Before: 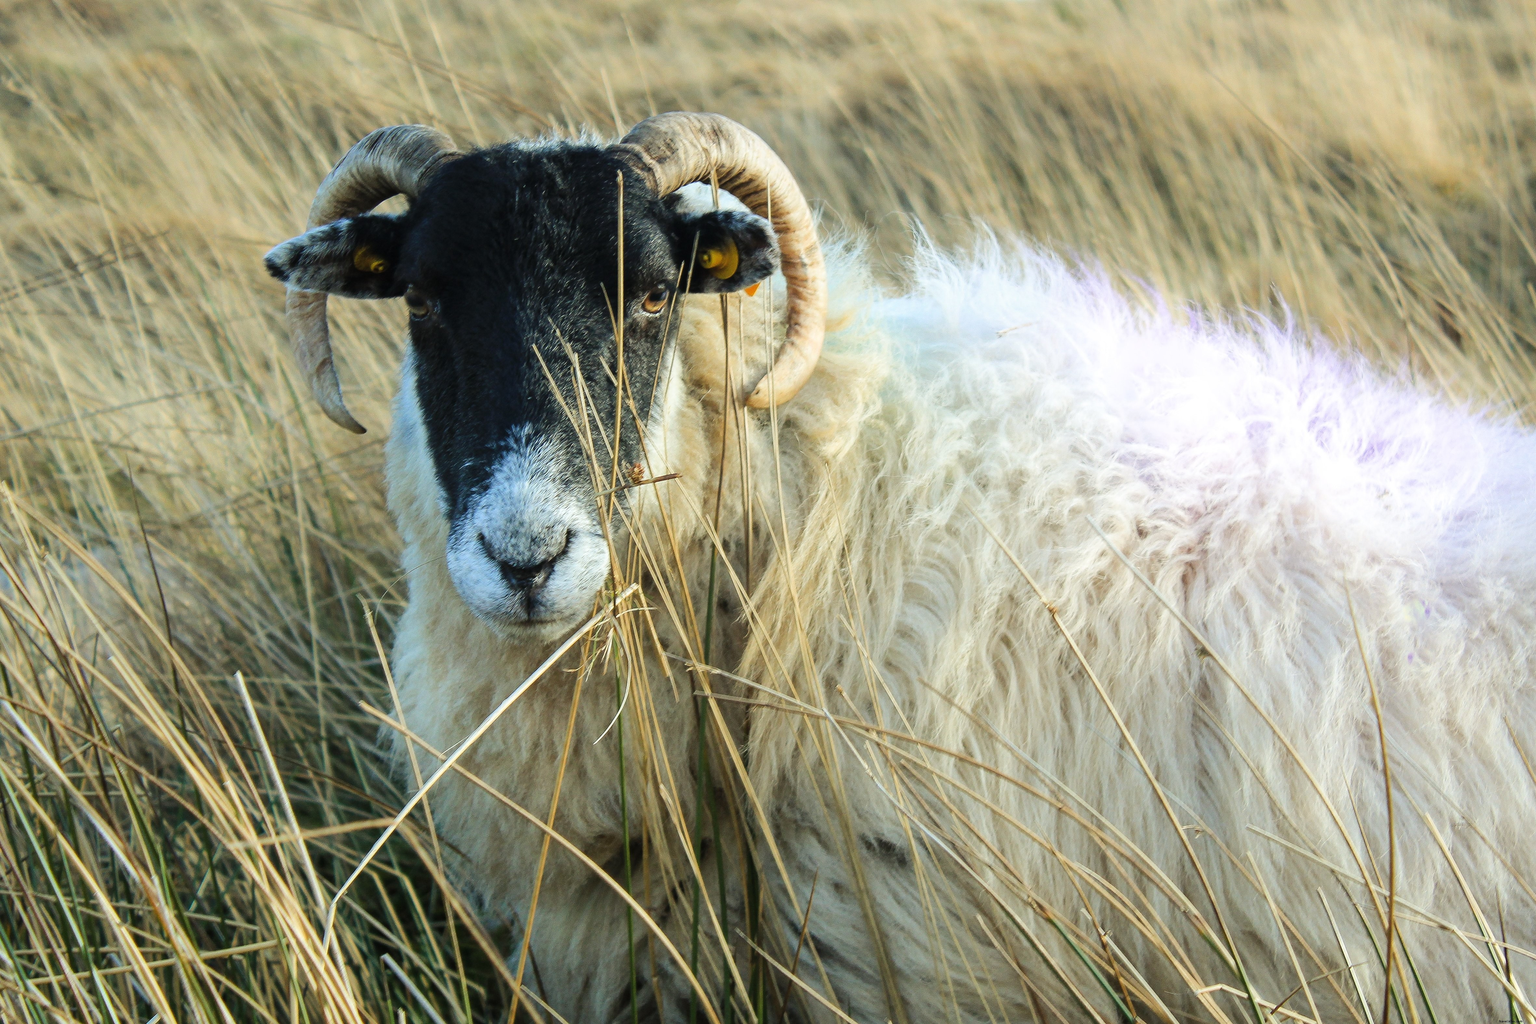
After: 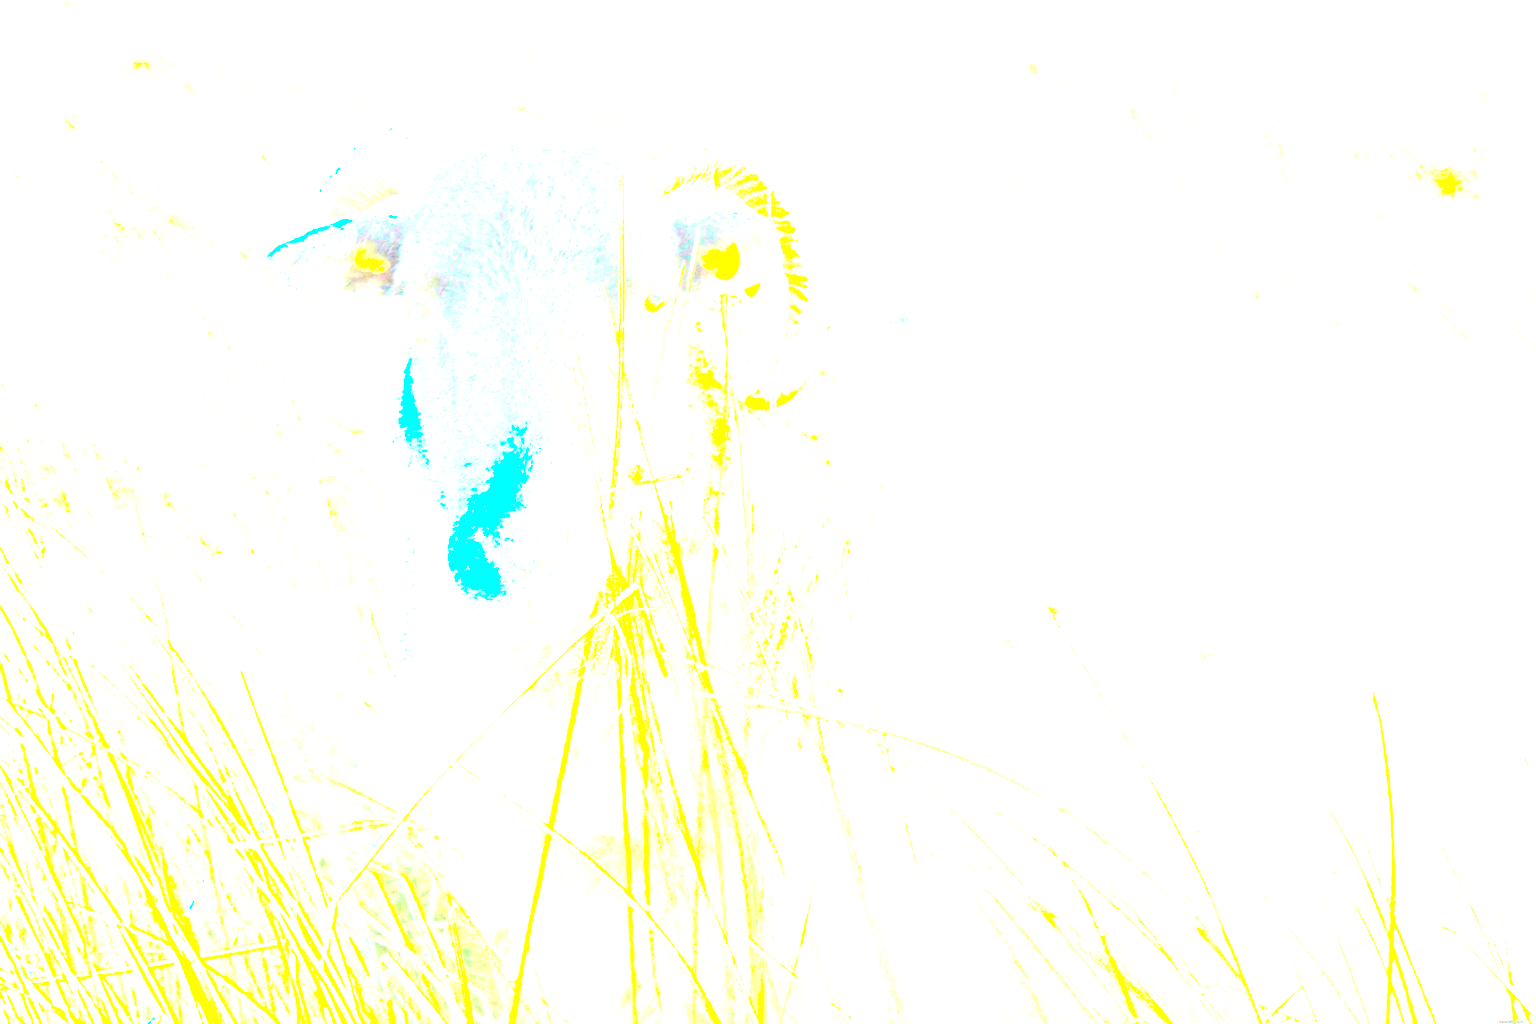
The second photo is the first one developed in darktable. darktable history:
exposure: exposure 7.915 EV, compensate highlight preservation false
tone curve: curves: ch0 [(0, 0) (0.035, 0.017) (0.131, 0.108) (0.279, 0.279) (0.476, 0.554) (0.617, 0.693) (0.704, 0.77) (0.801, 0.854) (0.895, 0.927) (1, 0.976)]; ch1 [(0, 0) (0.318, 0.278) (0.444, 0.427) (0.493, 0.488) (0.504, 0.497) (0.537, 0.538) (0.594, 0.616) (0.746, 0.764) (1, 1)]; ch2 [(0, 0) (0.316, 0.292) (0.381, 0.37) (0.423, 0.448) (0.476, 0.482) (0.502, 0.495) (0.529, 0.547) (0.583, 0.608) (0.639, 0.657) (0.7, 0.7) (0.861, 0.808) (1, 0.951)], color space Lab, independent channels, preserve colors none
velvia: strength 36.54%
color balance rgb: power › chroma 1.559%, power › hue 28.58°, highlights gain › chroma 1.347%, highlights gain › hue 54.88°, perceptual saturation grading › global saturation 19.546%, global vibrance 20%
